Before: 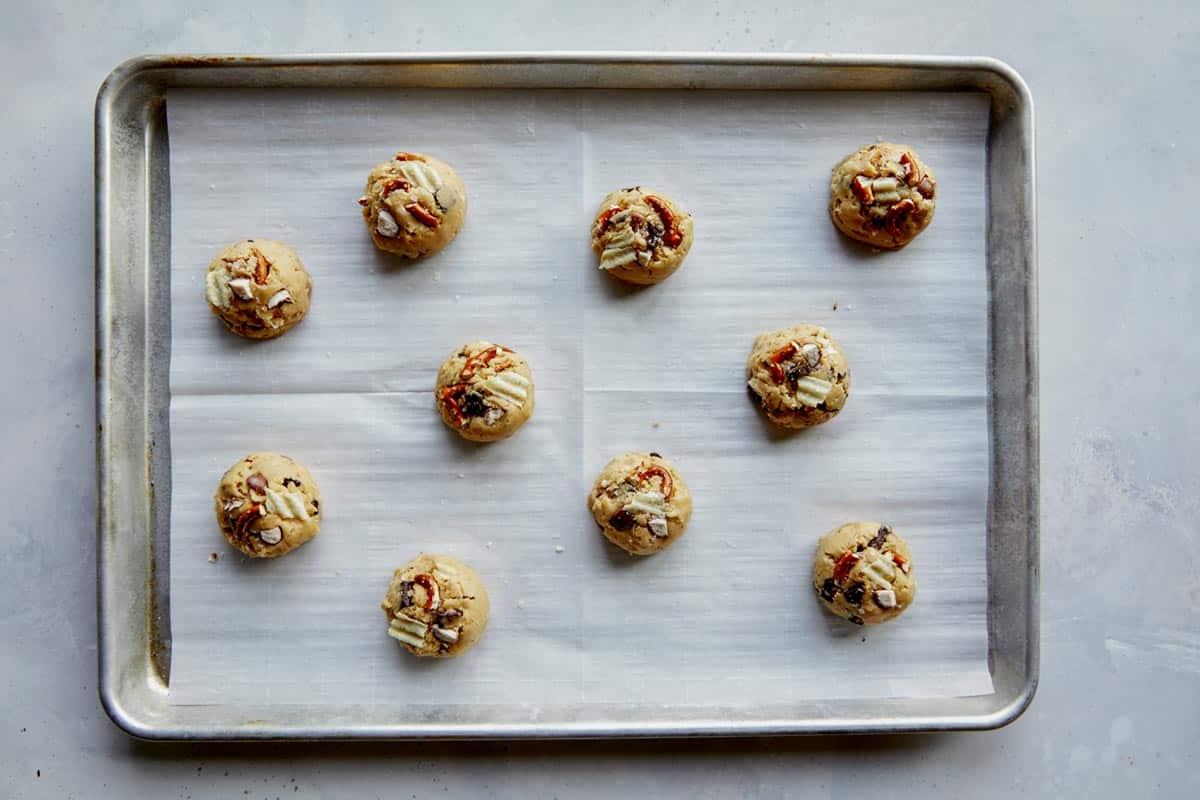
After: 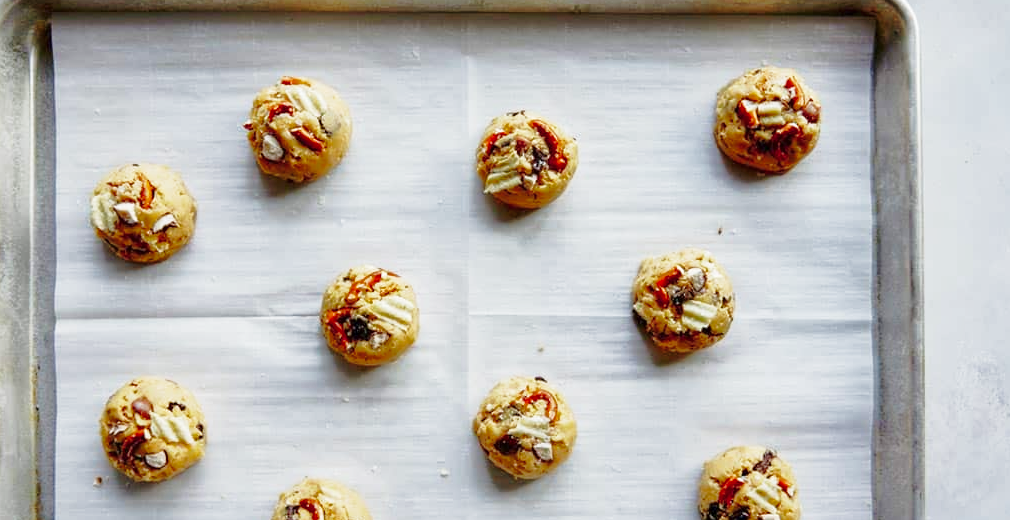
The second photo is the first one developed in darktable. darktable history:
base curve: curves: ch0 [(0, 0) (0.028, 0.03) (0.121, 0.232) (0.46, 0.748) (0.859, 0.968) (1, 1)], preserve colors none
crop and rotate: left 9.631%, top 9.615%, right 6.201%, bottom 25.332%
shadows and highlights: on, module defaults
